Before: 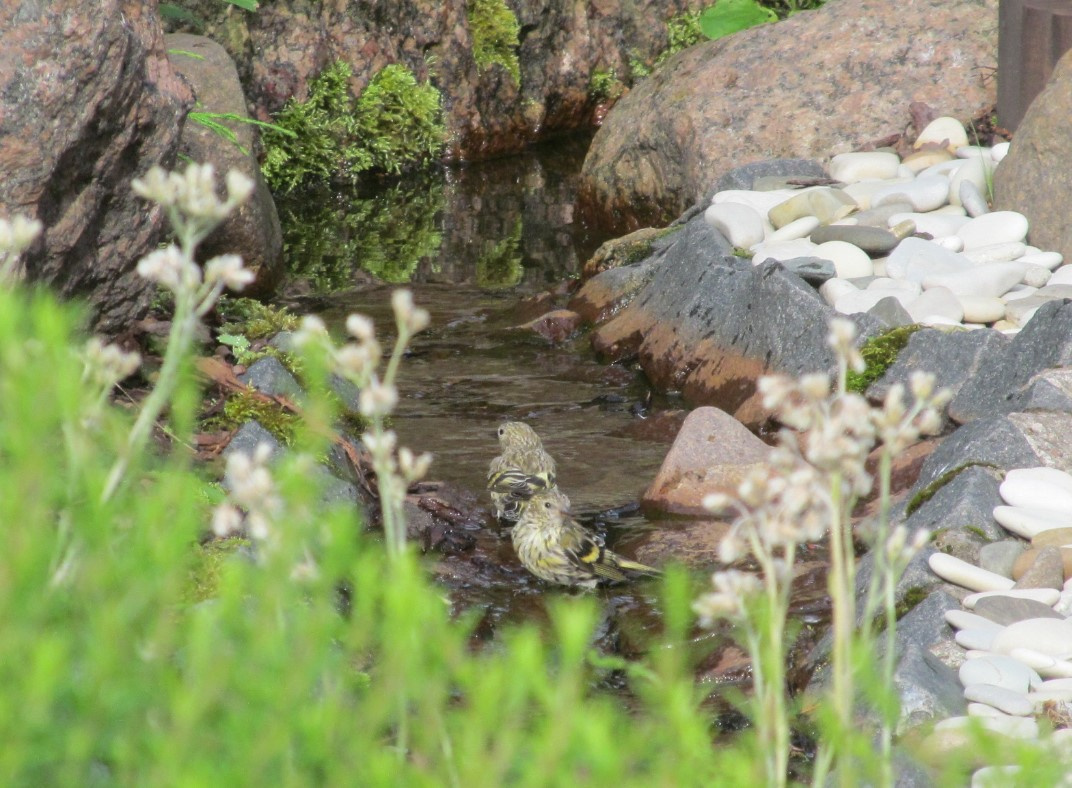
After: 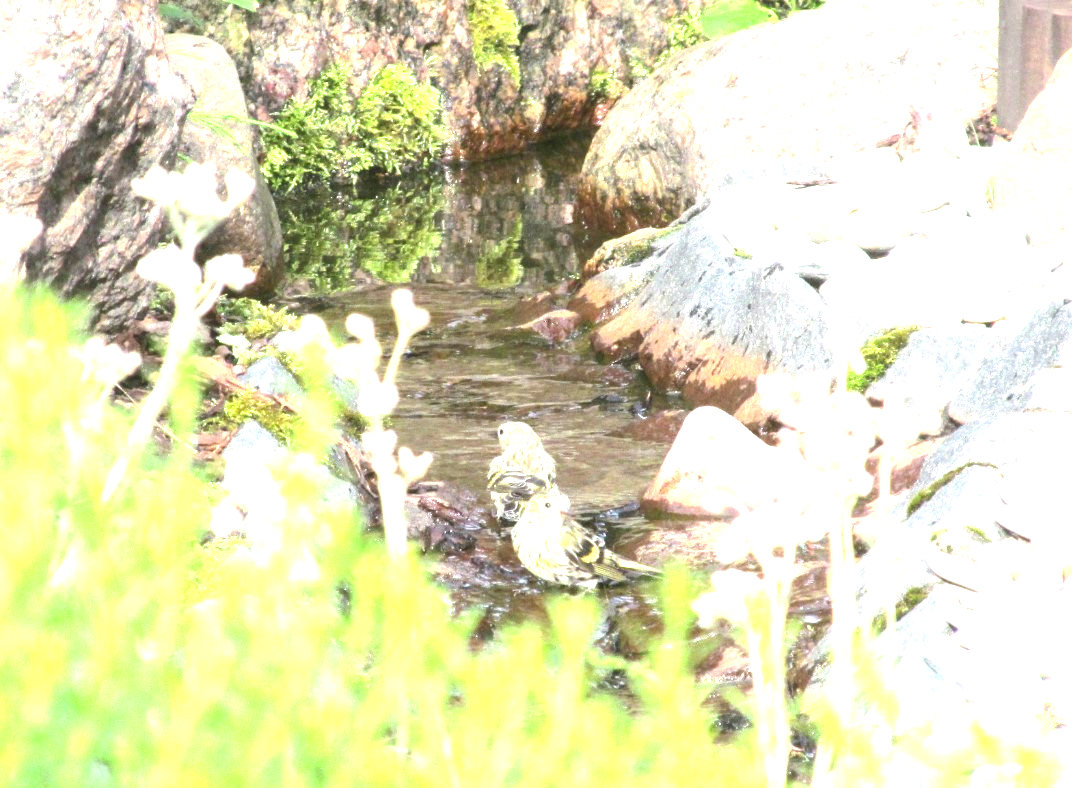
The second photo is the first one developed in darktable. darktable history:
exposure: exposure 2.05 EV, compensate highlight preservation false
